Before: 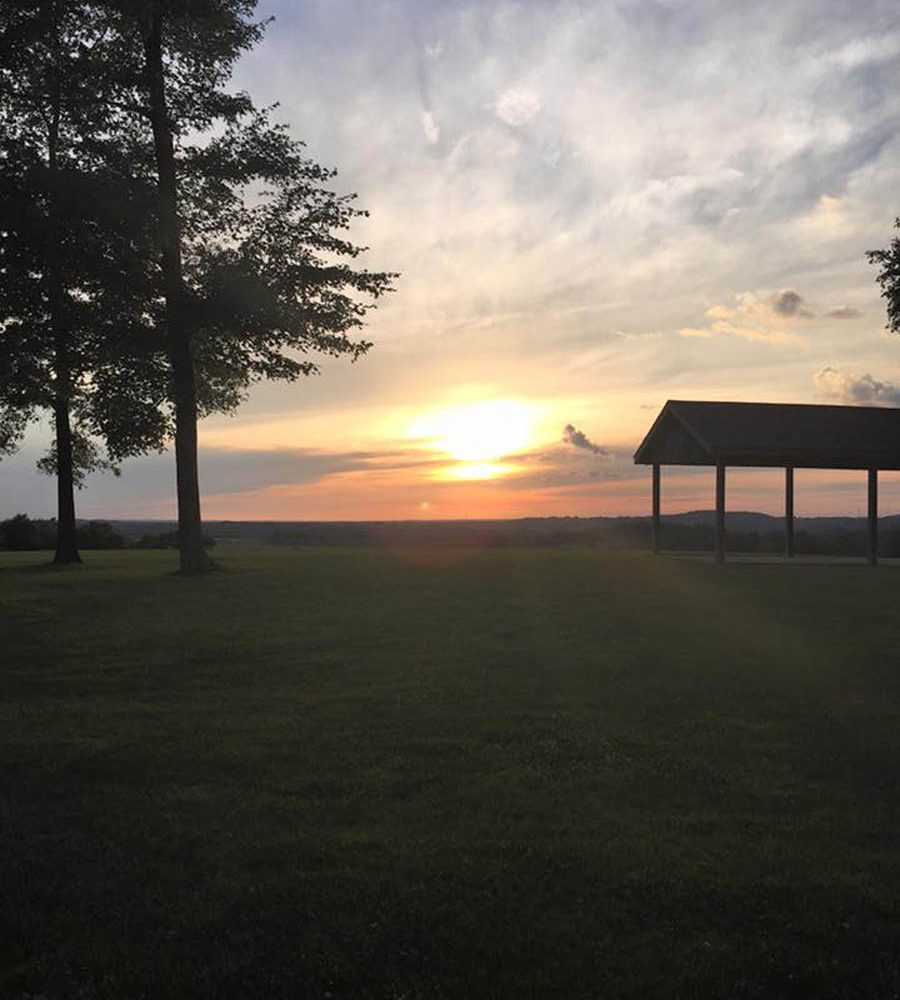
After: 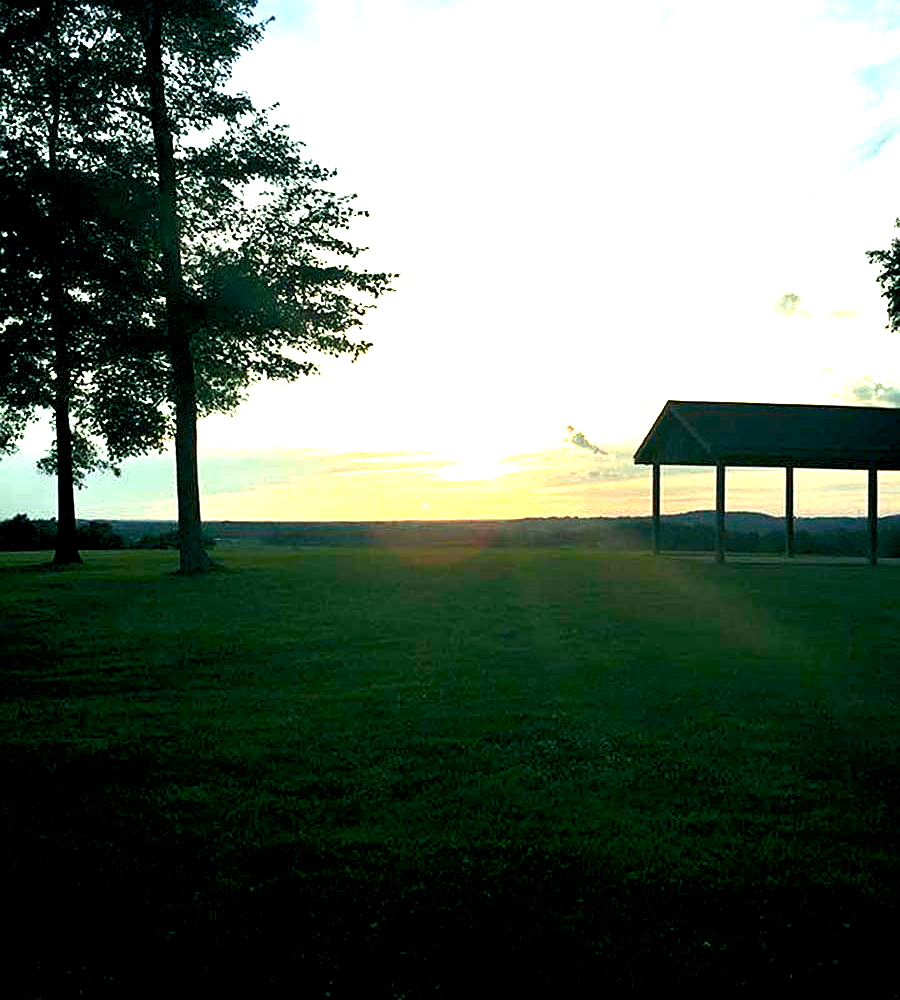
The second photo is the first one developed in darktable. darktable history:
sharpen: on, module defaults
color balance rgb: shadows lift › luminance -7.7%, shadows lift › chroma 2.13%, shadows lift › hue 165.27°, power › luminance -7.77%, power › chroma 1.1%, power › hue 215.88°, highlights gain › luminance 15.15%, highlights gain › chroma 7%, highlights gain › hue 125.57°, global offset › luminance -0.33%, global offset › chroma 0.11%, global offset › hue 165.27°, perceptual saturation grading › global saturation 24.42%, perceptual saturation grading › highlights -24.42%, perceptual saturation grading › mid-tones 24.42%, perceptual saturation grading › shadows 40%, perceptual brilliance grading › global brilliance -5%, perceptual brilliance grading › highlights 24.42%, perceptual brilliance grading › mid-tones 7%, perceptual brilliance grading › shadows -5%
exposure: black level correction 0.008, exposure 0.979 EV, compensate highlight preservation false
